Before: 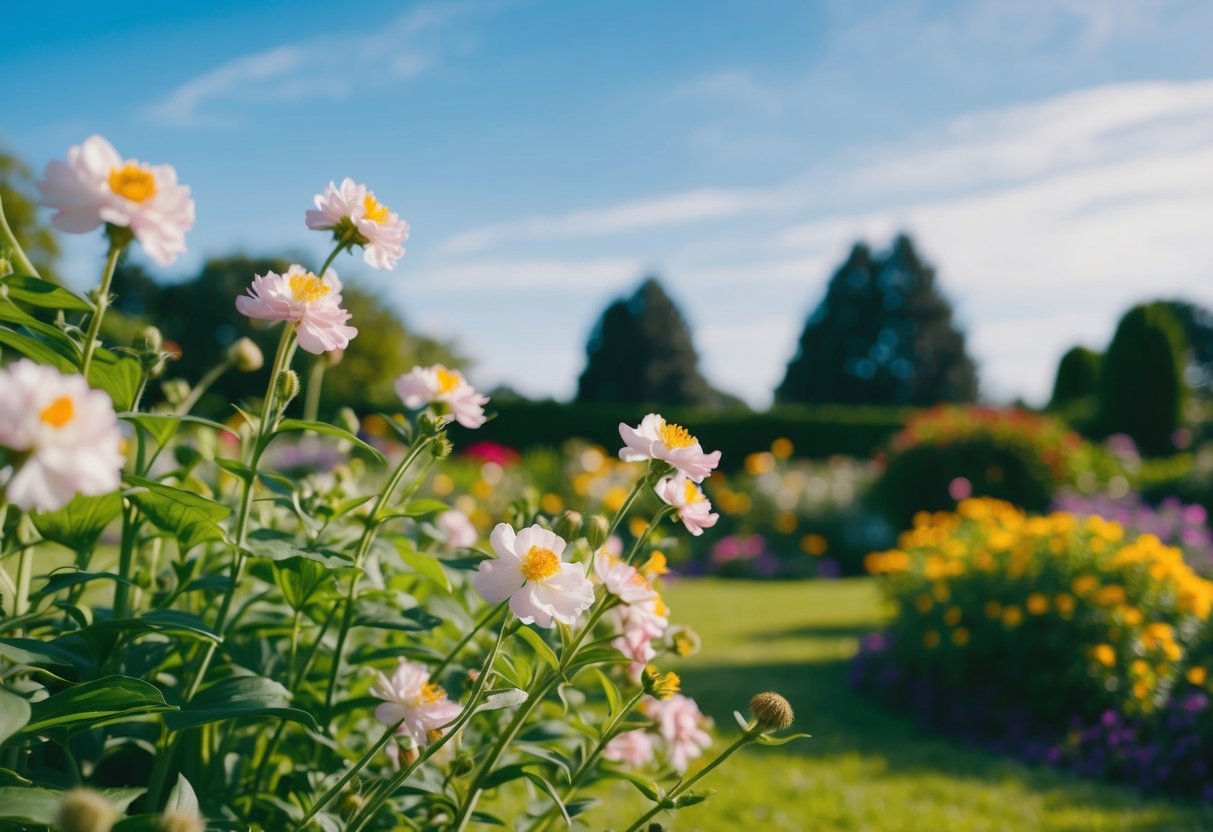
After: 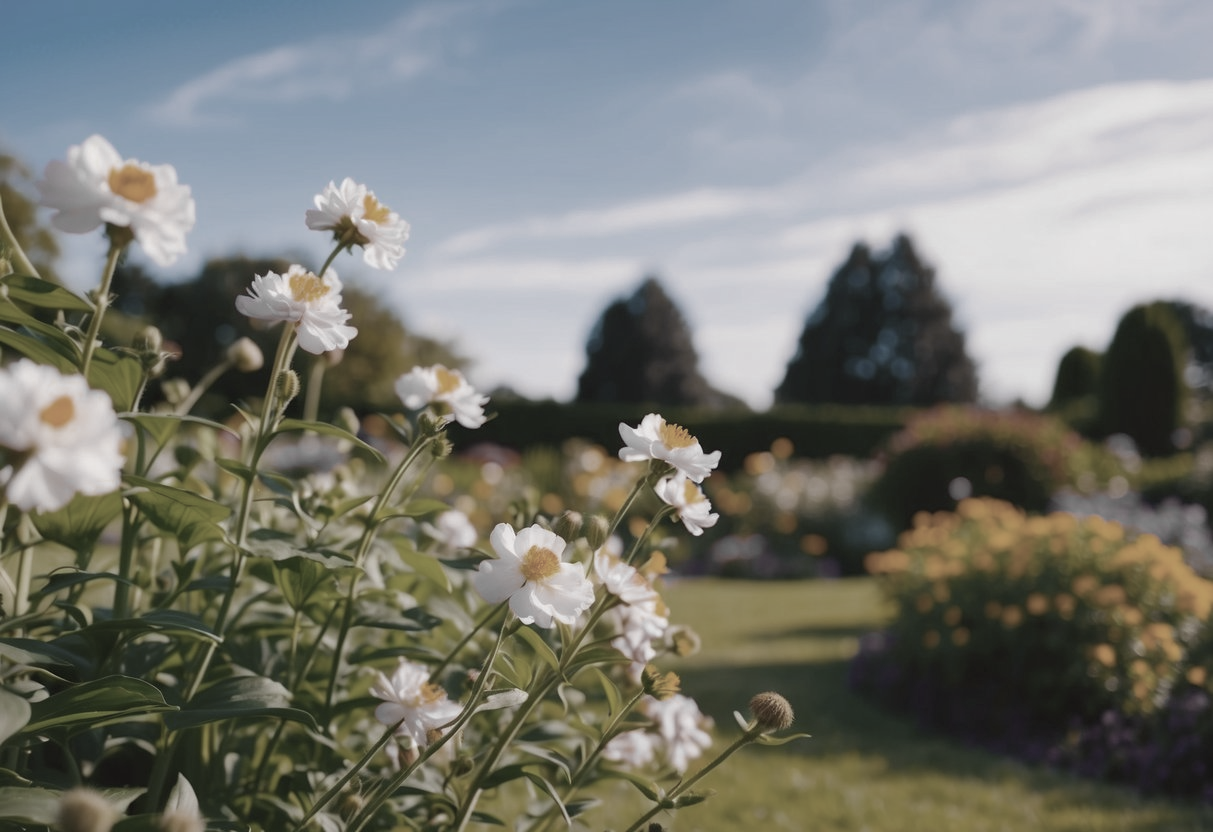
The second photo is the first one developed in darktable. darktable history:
color zones: curves: ch0 [(0, 0.487) (0.241, 0.395) (0.434, 0.373) (0.658, 0.412) (0.838, 0.487)]; ch1 [(0, 0) (0.053, 0.053) (0.211, 0.202) (0.579, 0.259) (0.781, 0.241)]
color balance rgb: global vibrance 0.5%
rgb levels: mode RGB, independent channels, levels [[0, 0.474, 1], [0, 0.5, 1], [0, 0.5, 1]]
